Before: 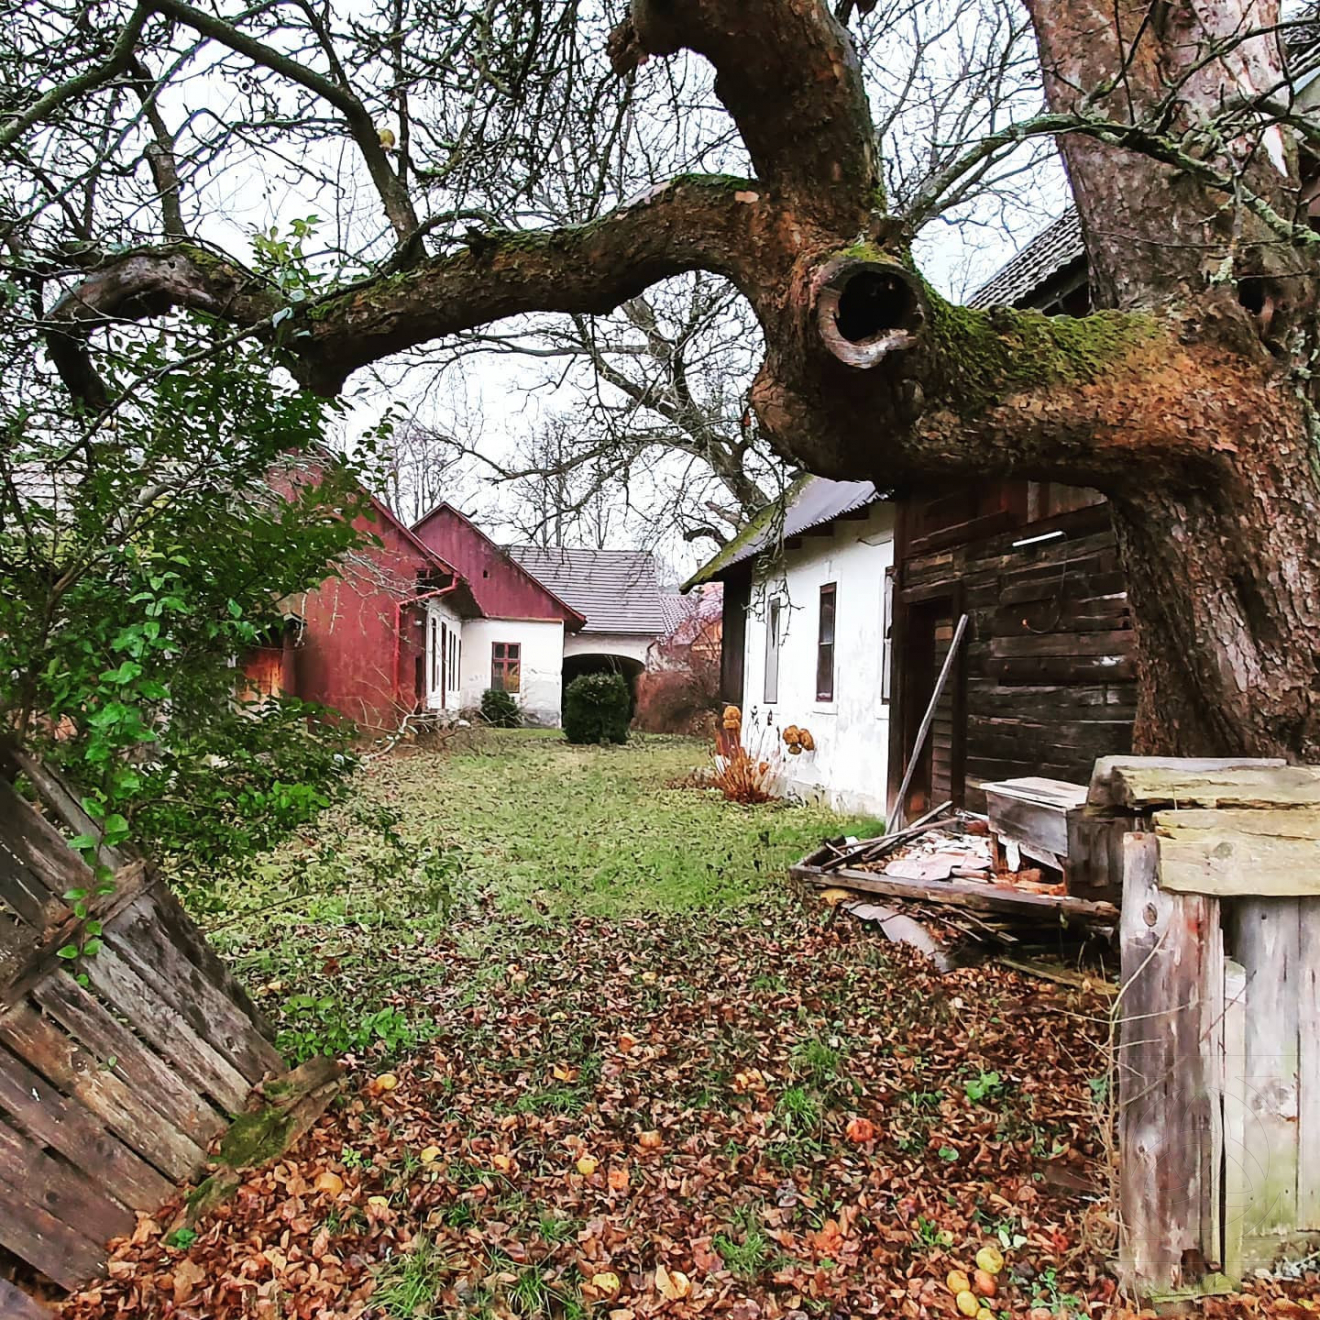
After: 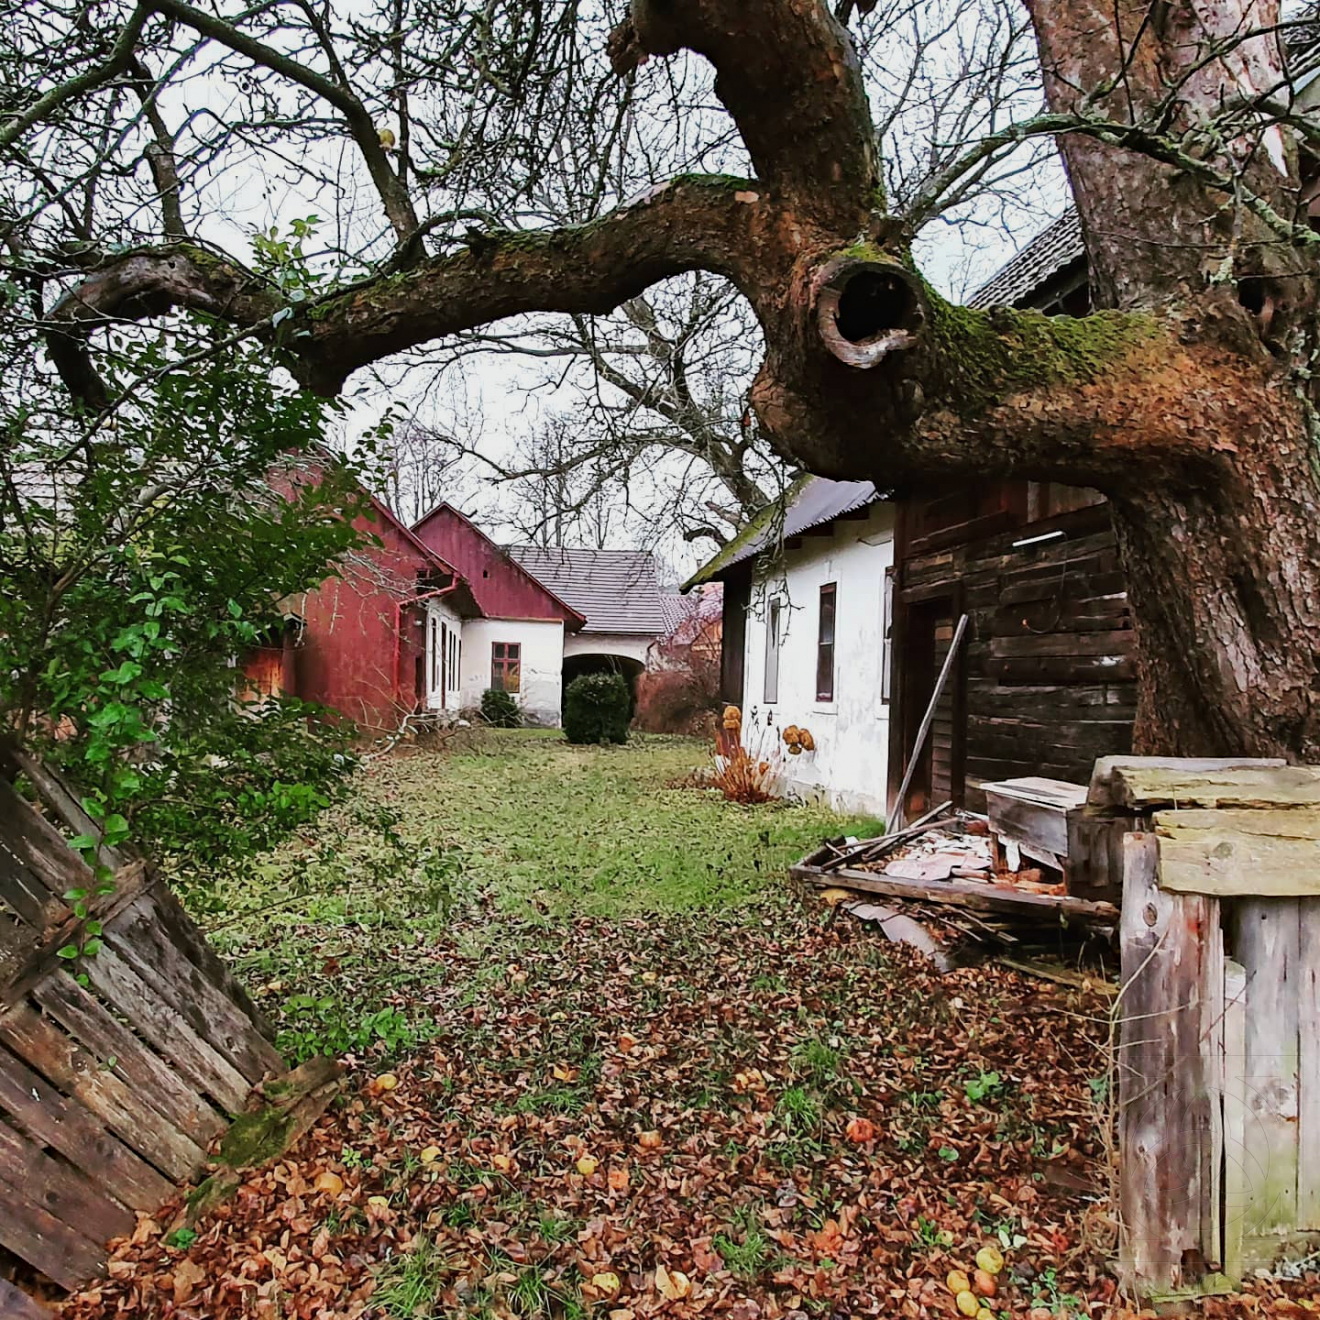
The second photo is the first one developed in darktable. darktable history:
haze removal: compatibility mode true, adaptive false
exposure: exposure -0.271 EV, compensate highlight preservation false
